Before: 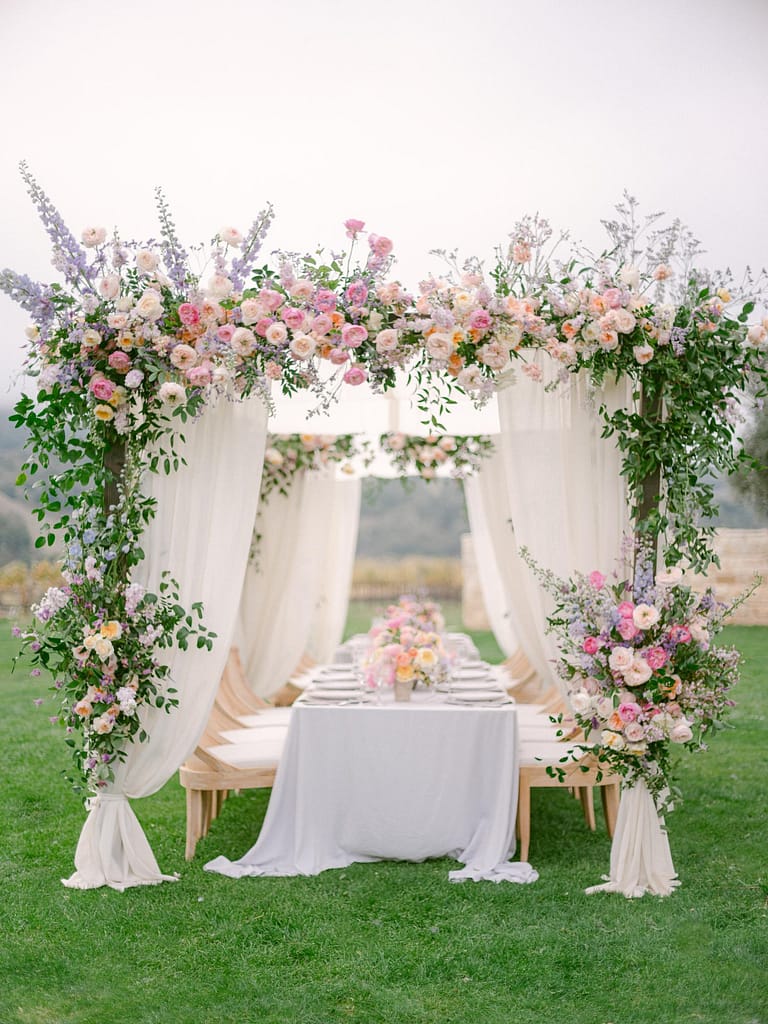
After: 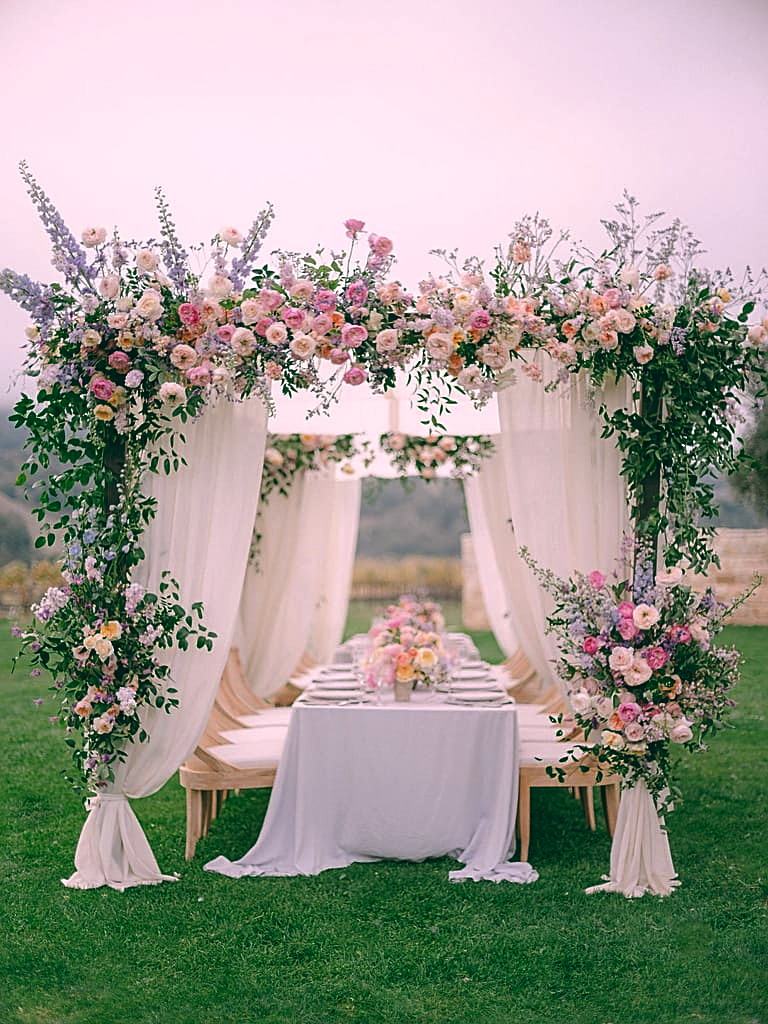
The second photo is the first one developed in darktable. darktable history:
sharpen: on, module defaults
color balance: lift [1.016, 0.983, 1, 1.017], gamma [0.78, 1.018, 1.043, 0.957], gain [0.786, 1.063, 0.937, 1.017], input saturation 118.26%, contrast 13.43%, contrast fulcrum 21.62%, output saturation 82.76%
white balance: emerald 1
